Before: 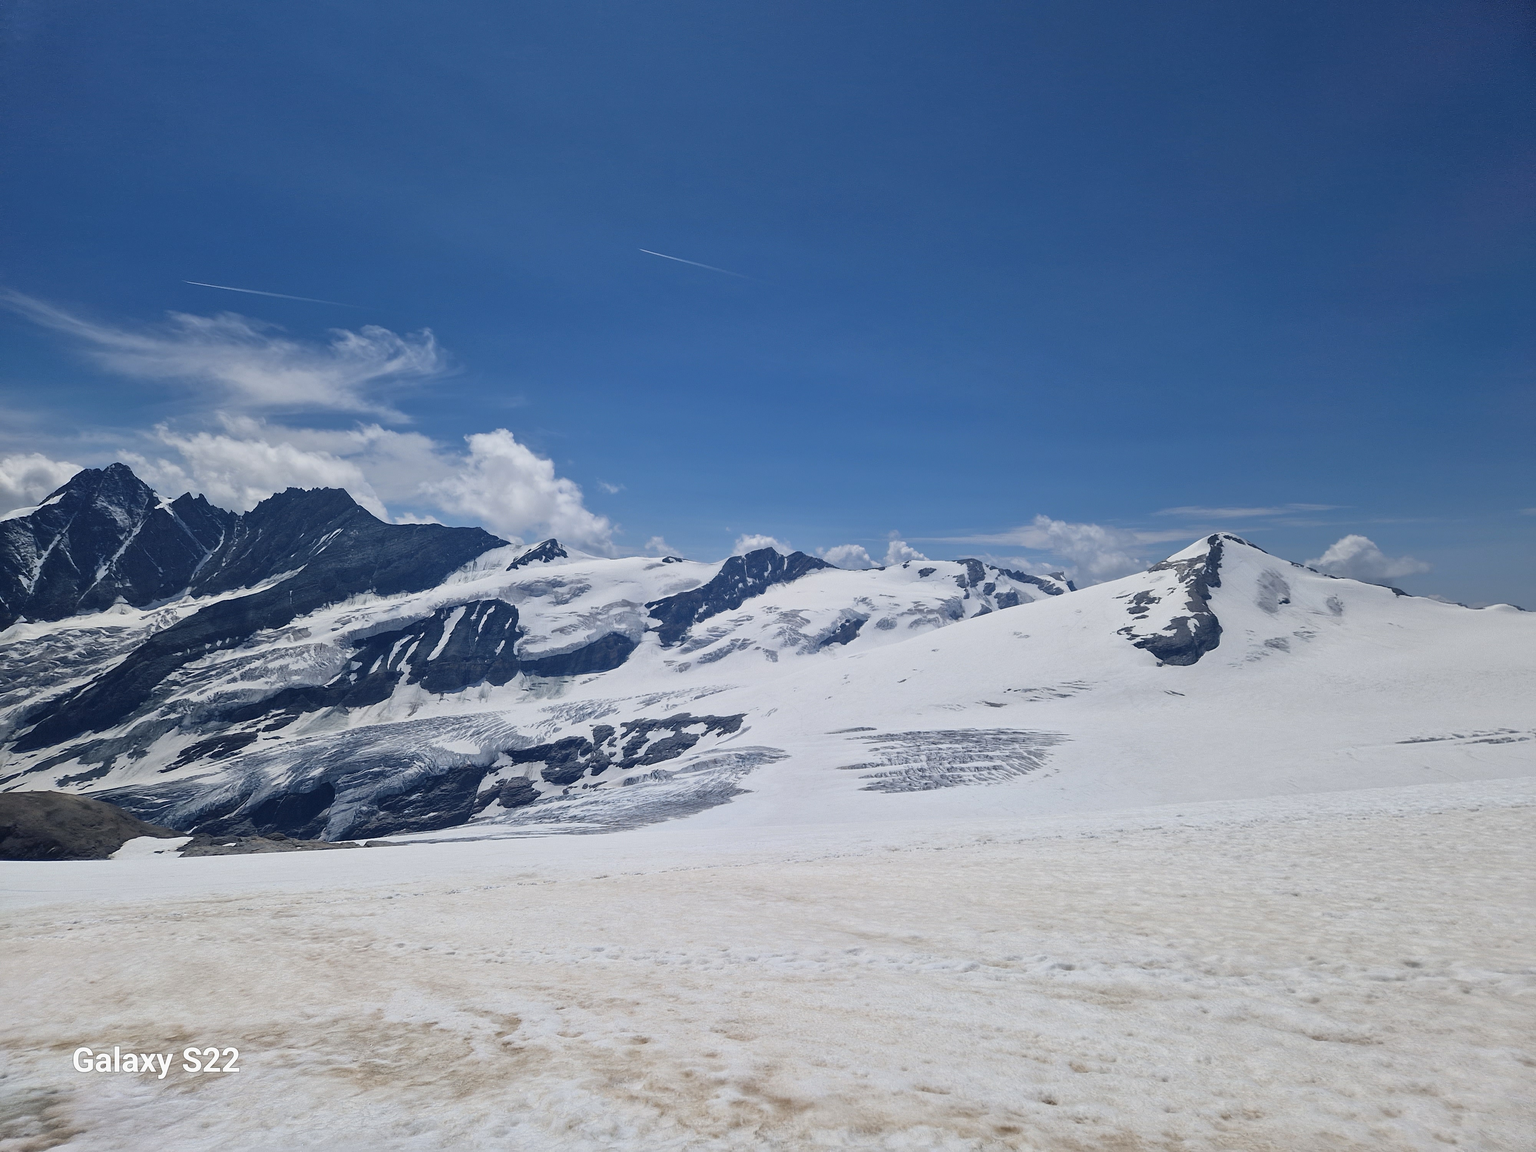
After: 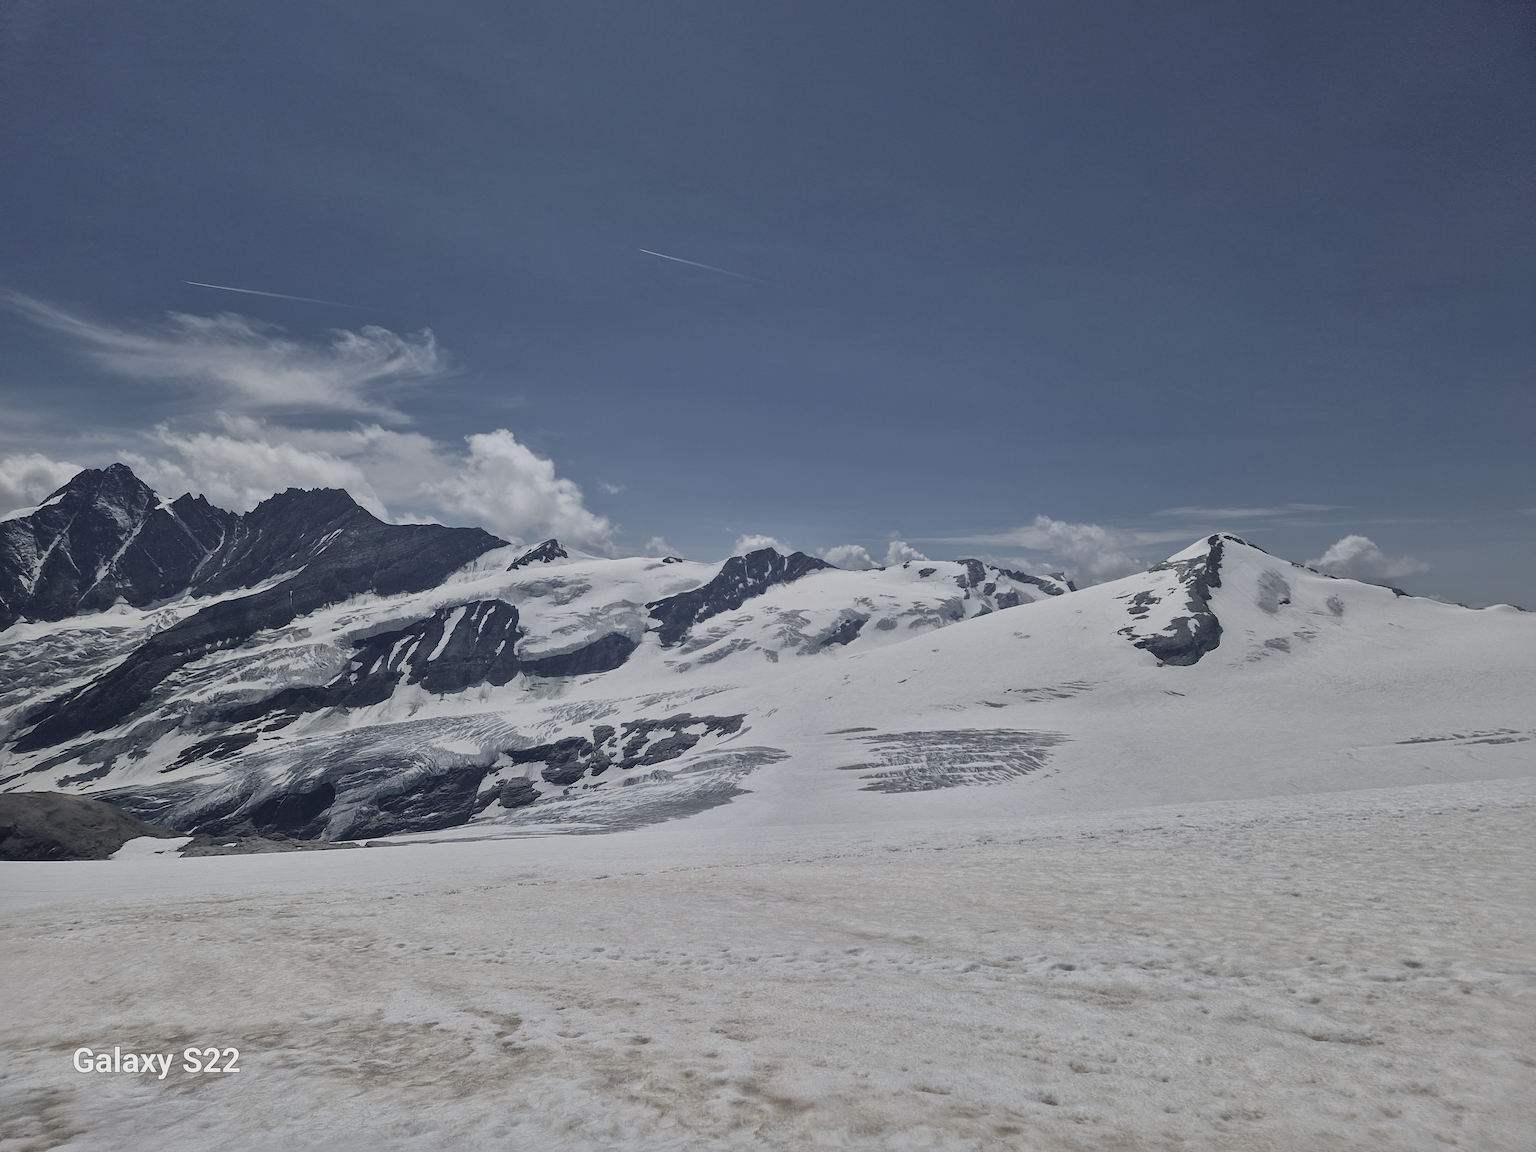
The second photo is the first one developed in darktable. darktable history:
exposure: exposure -0.151 EV, compensate highlight preservation false
shadows and highlights: shadows 40, highlights -60
tone equalizer: -7 EV 0.13 EV, smoothing diameter 25%, edges refinement/feathering 10, preserve details guided filter
color zones: curves: ch0 [(0, 0.6) (0.129, 0.585) (0.193, 0.596) (0.429, 0.5) (0.571, 0.5) (0.714, 0.5) (0.857, 0.5) (1, 0.6)]; ch1 [(0, 0.453) (0.112, 0.245) (0.213, 0.252) (0.429, 0.233) (0.571, 0.231) (0.683, 0.242) (0.857, 0.296) (1, 0.453)]
